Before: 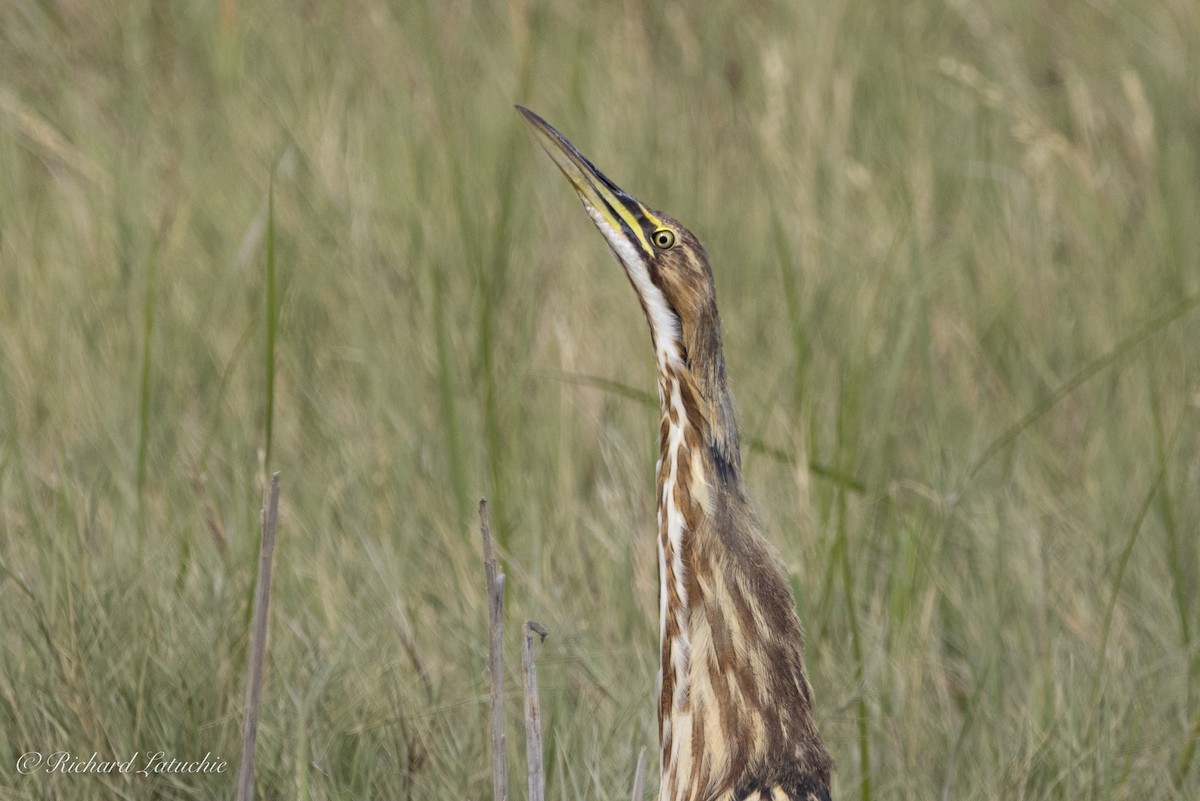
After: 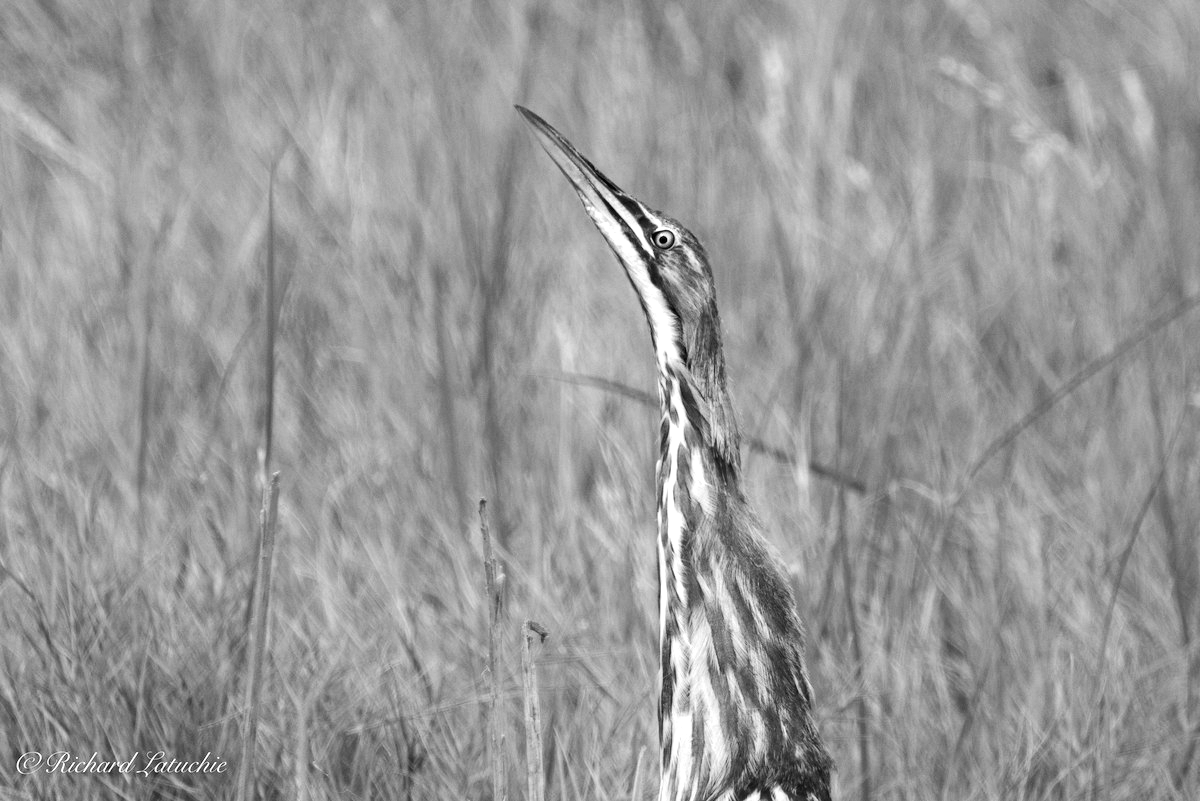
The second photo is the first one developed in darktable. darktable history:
tone equalizer: -8 EV -0.75 EV, -7 EV -0.7 EV, -6 EV -0.6 EV, -5 EV -0.4 EV, -3 EV 0.4 EV, -2 EV 0.6 EV, -1 EV 0.7 EV, +0 EV 0.75 EV, edges refinement/feathering 500, mask exposure compensation -1.57 EV, preserve details no
monochrome: on, module defaults
white balance: emerald 1
